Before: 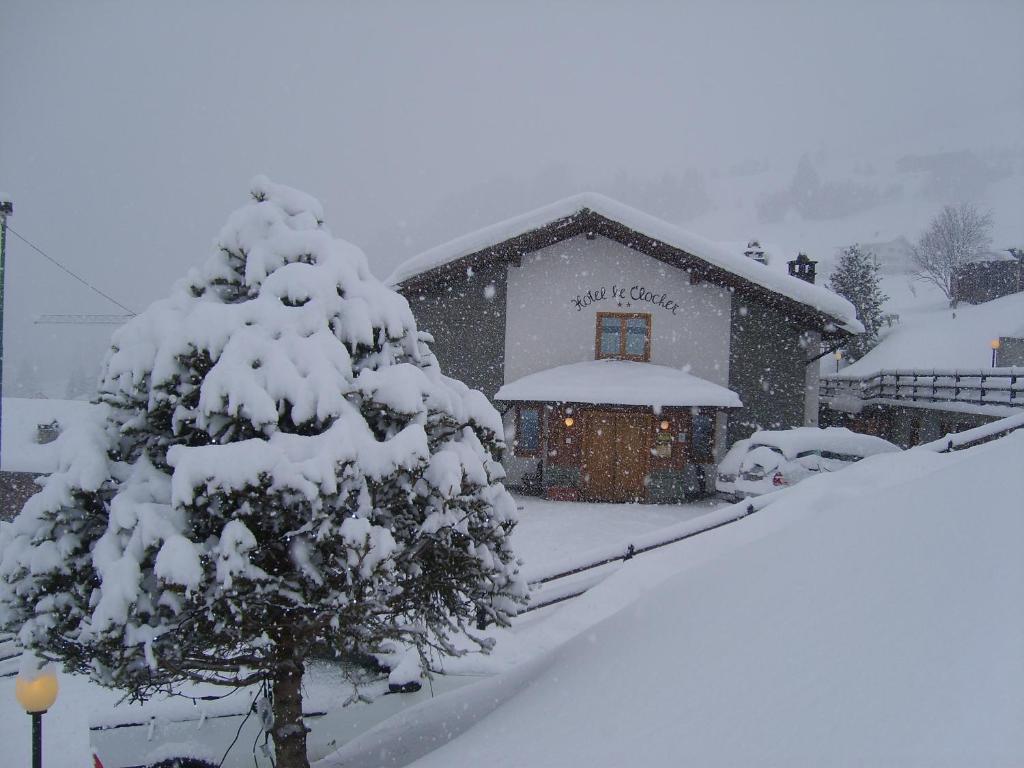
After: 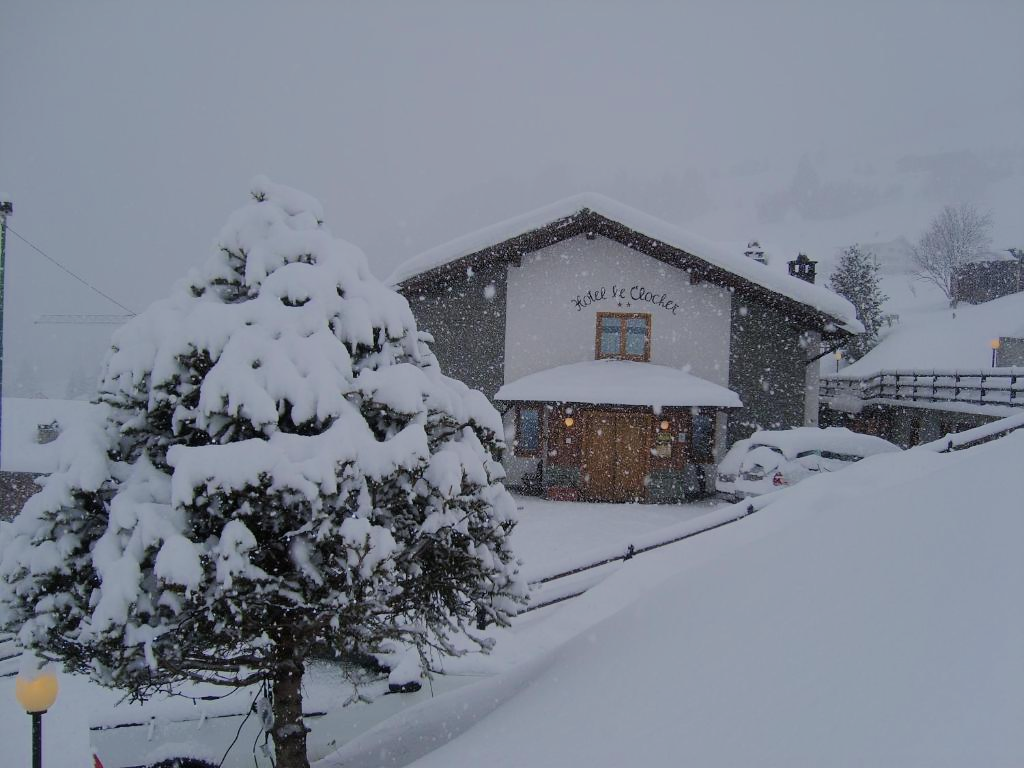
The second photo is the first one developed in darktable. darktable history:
filmic rgb: black relative exposure -7.16 EV, white relative exposure 5.34 EV, hardness 3.03, preserve chrominance max RGB, color science v6 (2022), iterations of high-quality reconstruction 10, contrast in shadows safe, contrast in highlights safe
